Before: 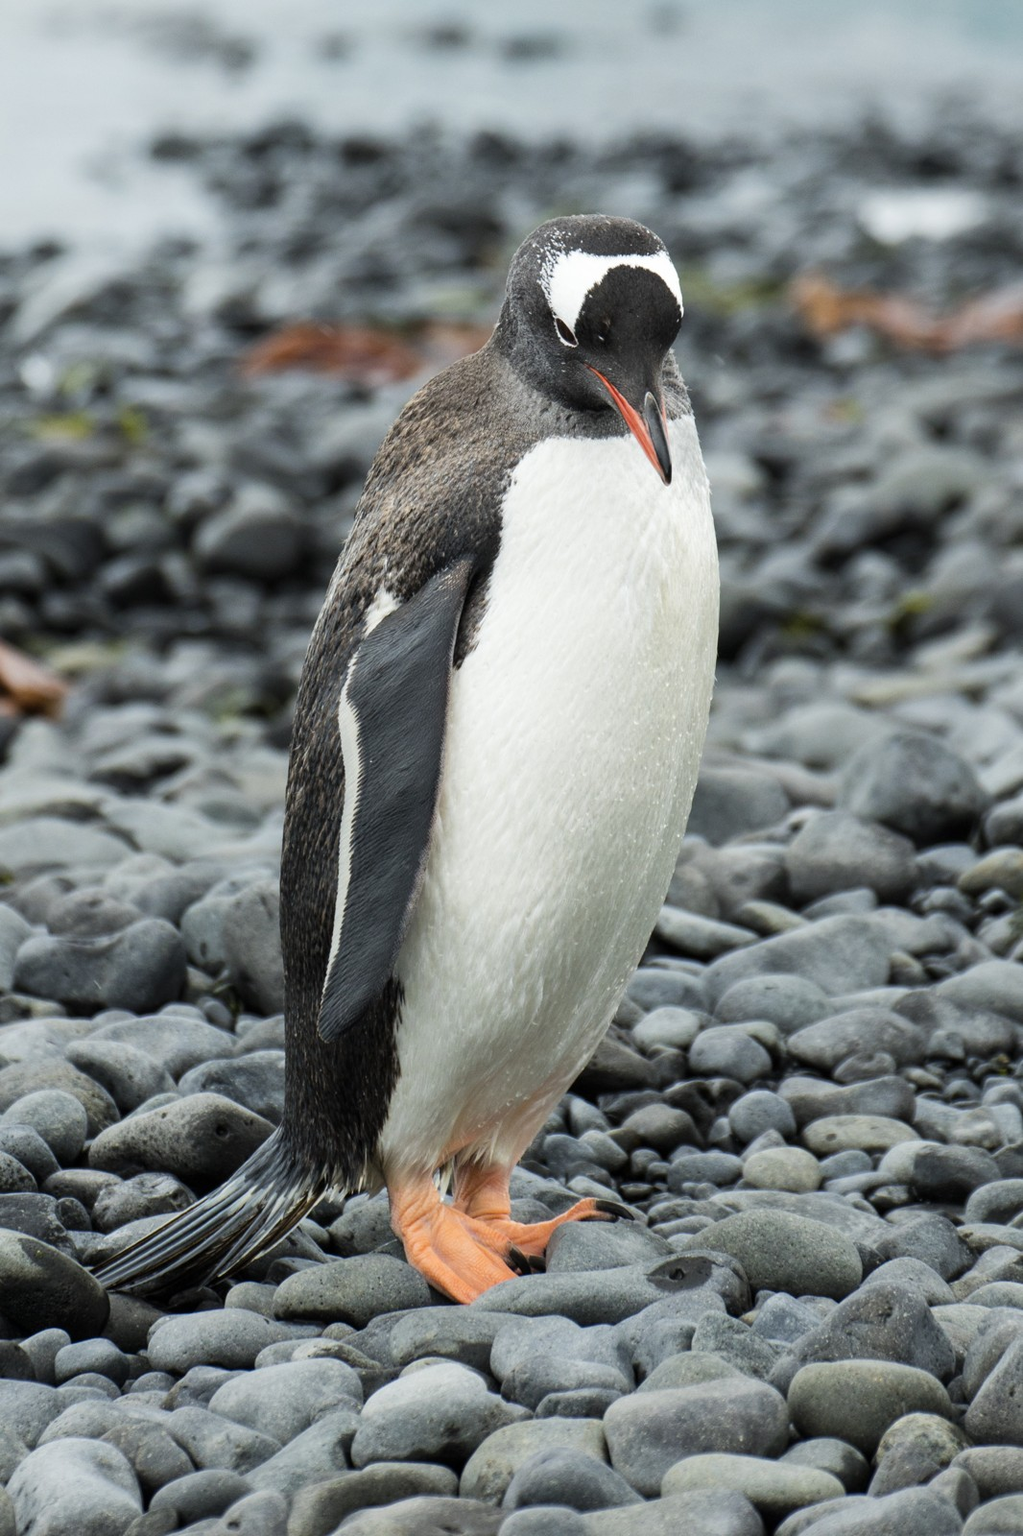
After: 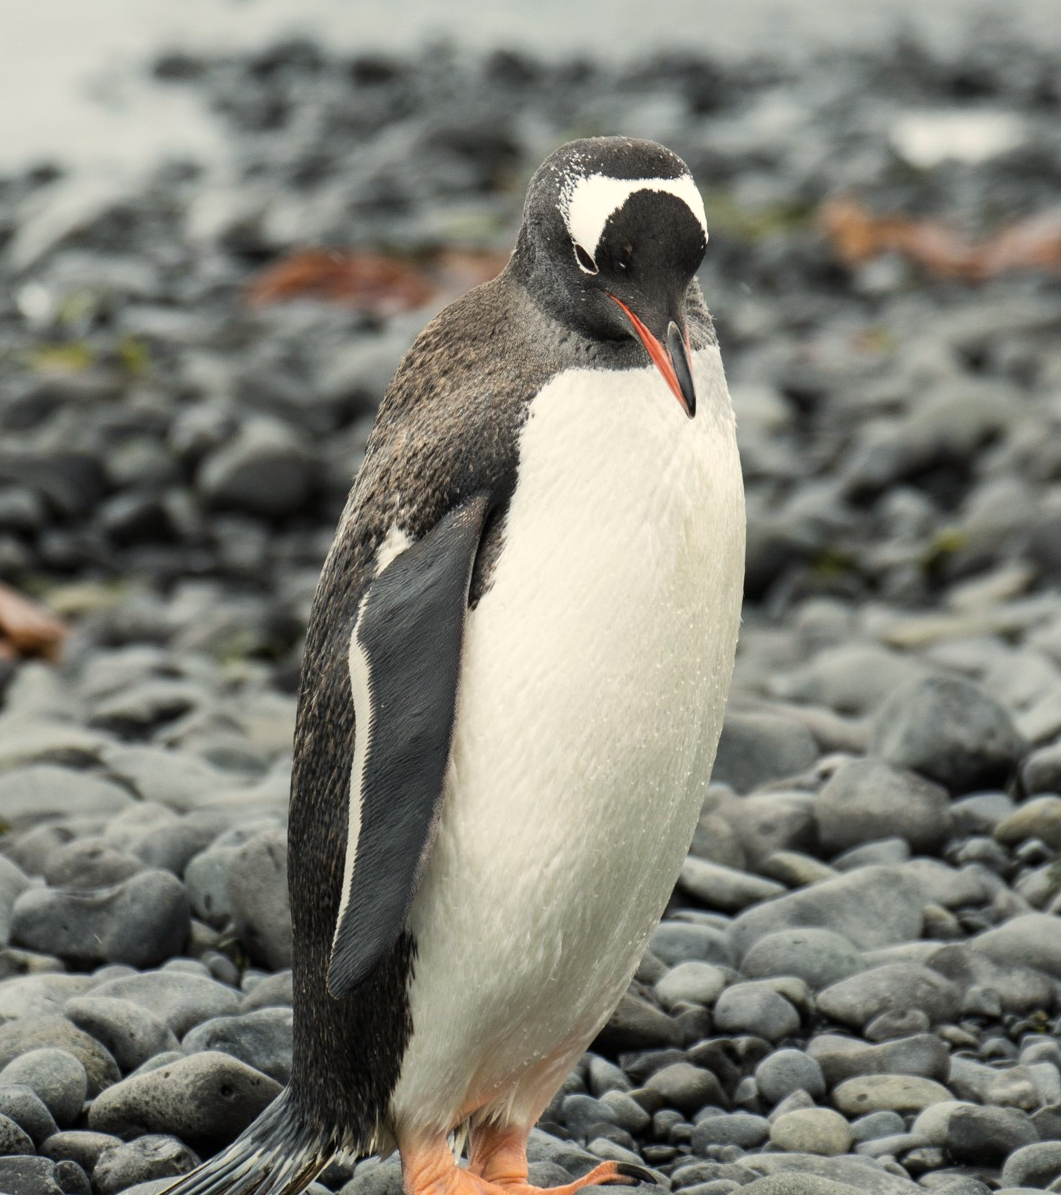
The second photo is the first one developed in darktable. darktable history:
crop: left 0.387%, top 5.469%, bottom 19.809%
white balance: red 1.045, blue 0.932
